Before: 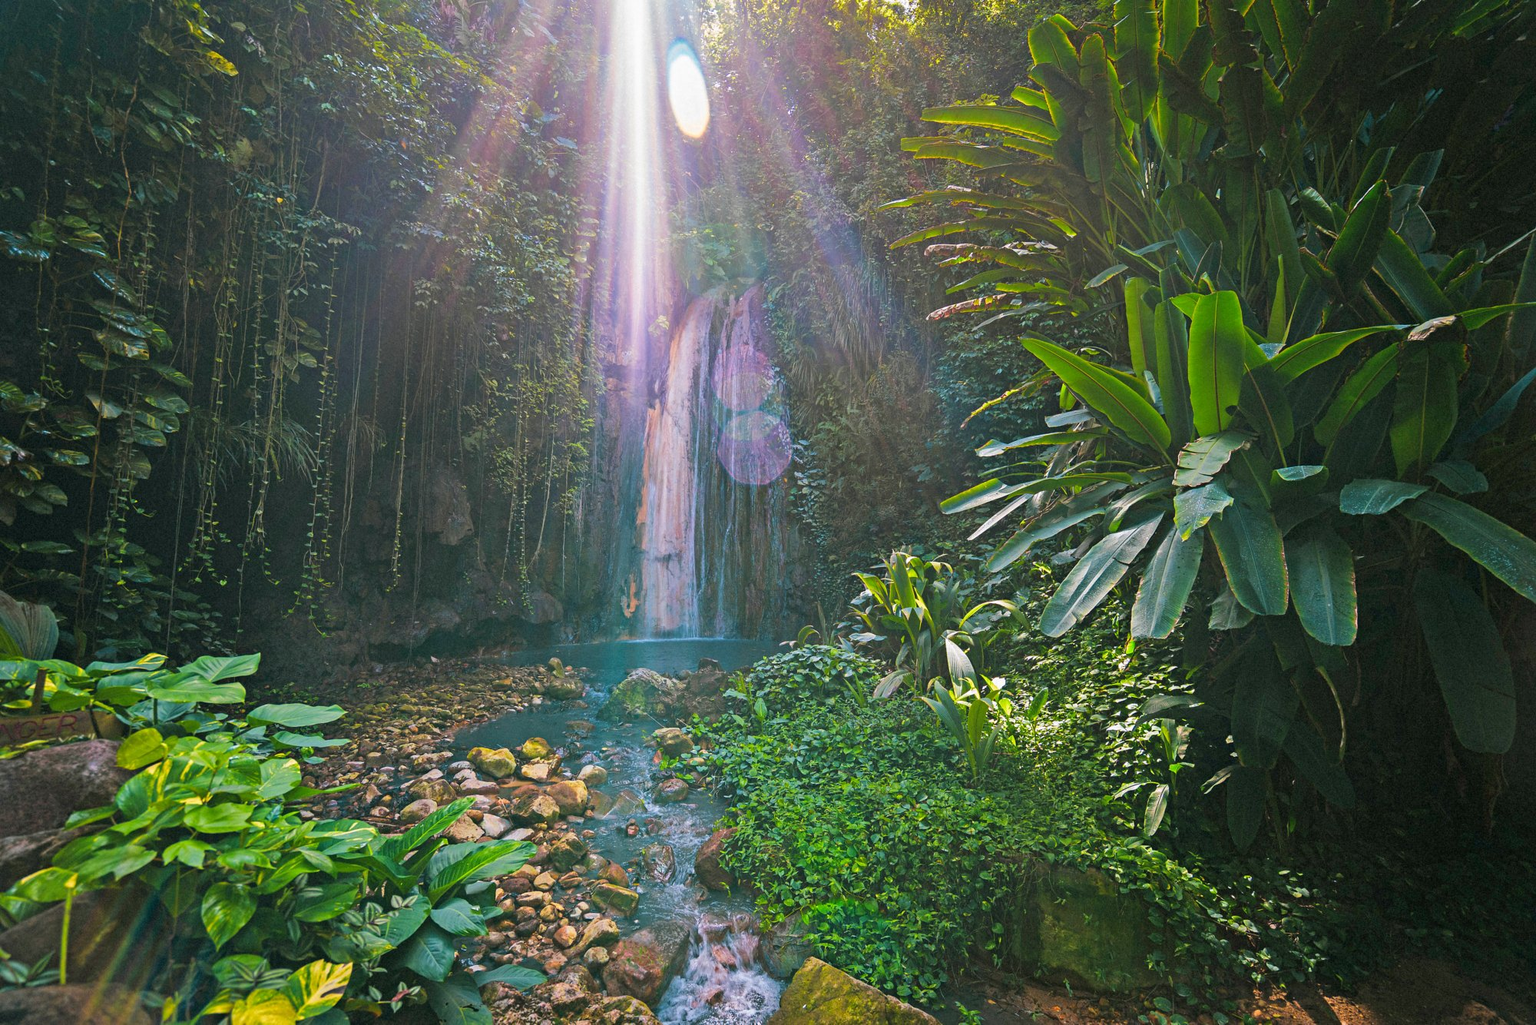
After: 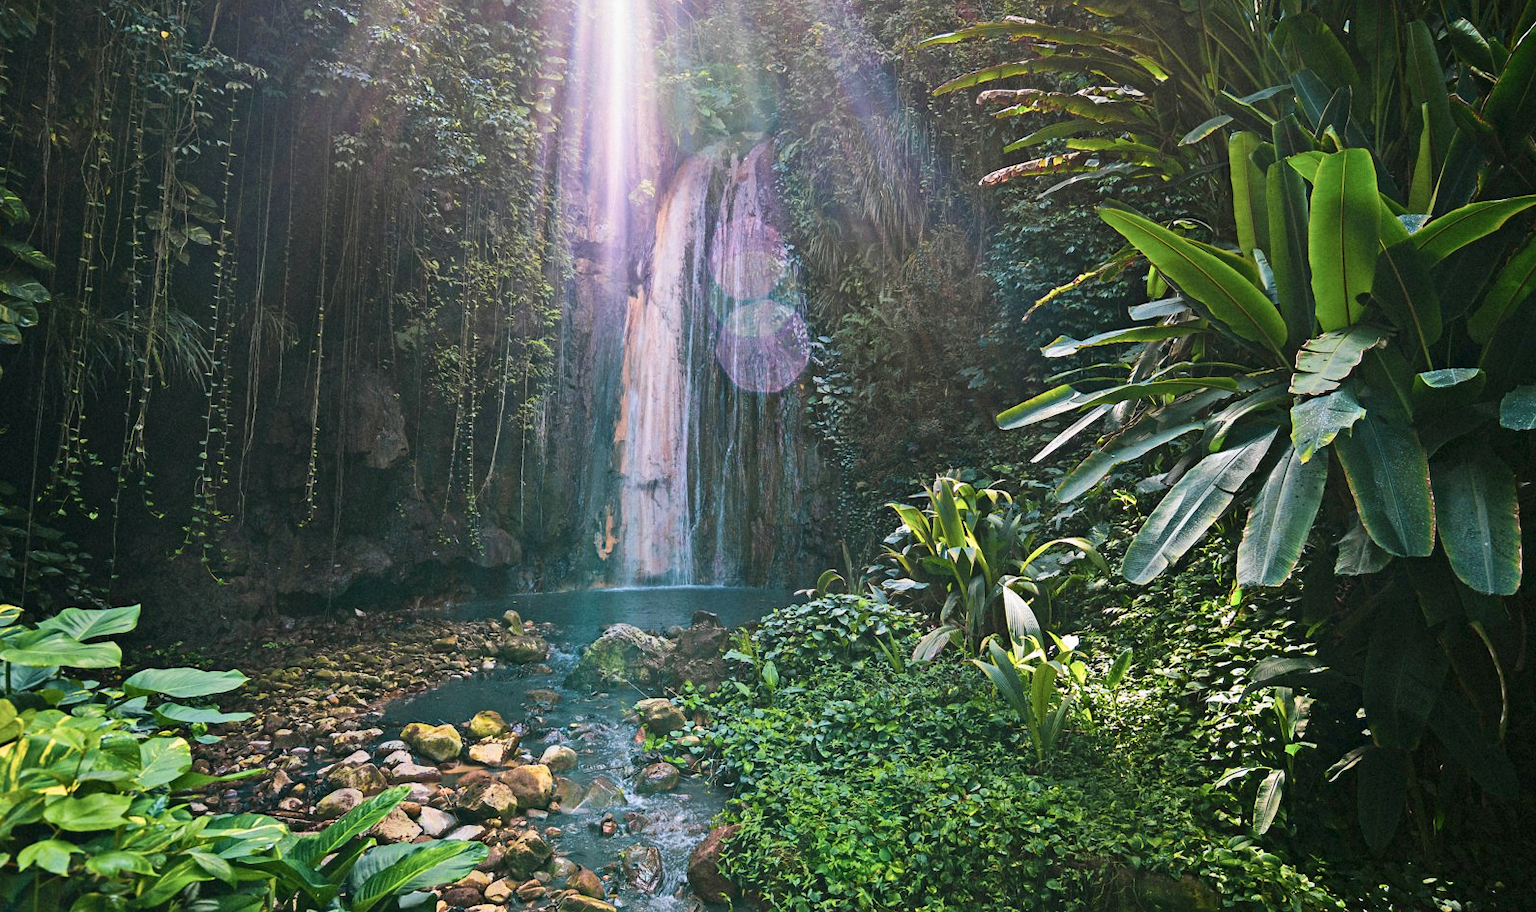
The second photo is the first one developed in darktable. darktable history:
contrast brightness saturation: contrast 0.22
crop: left 9.712%, top 16.928%, right 10.845%, bottom 12.332%
color correction: saturation 0.85
